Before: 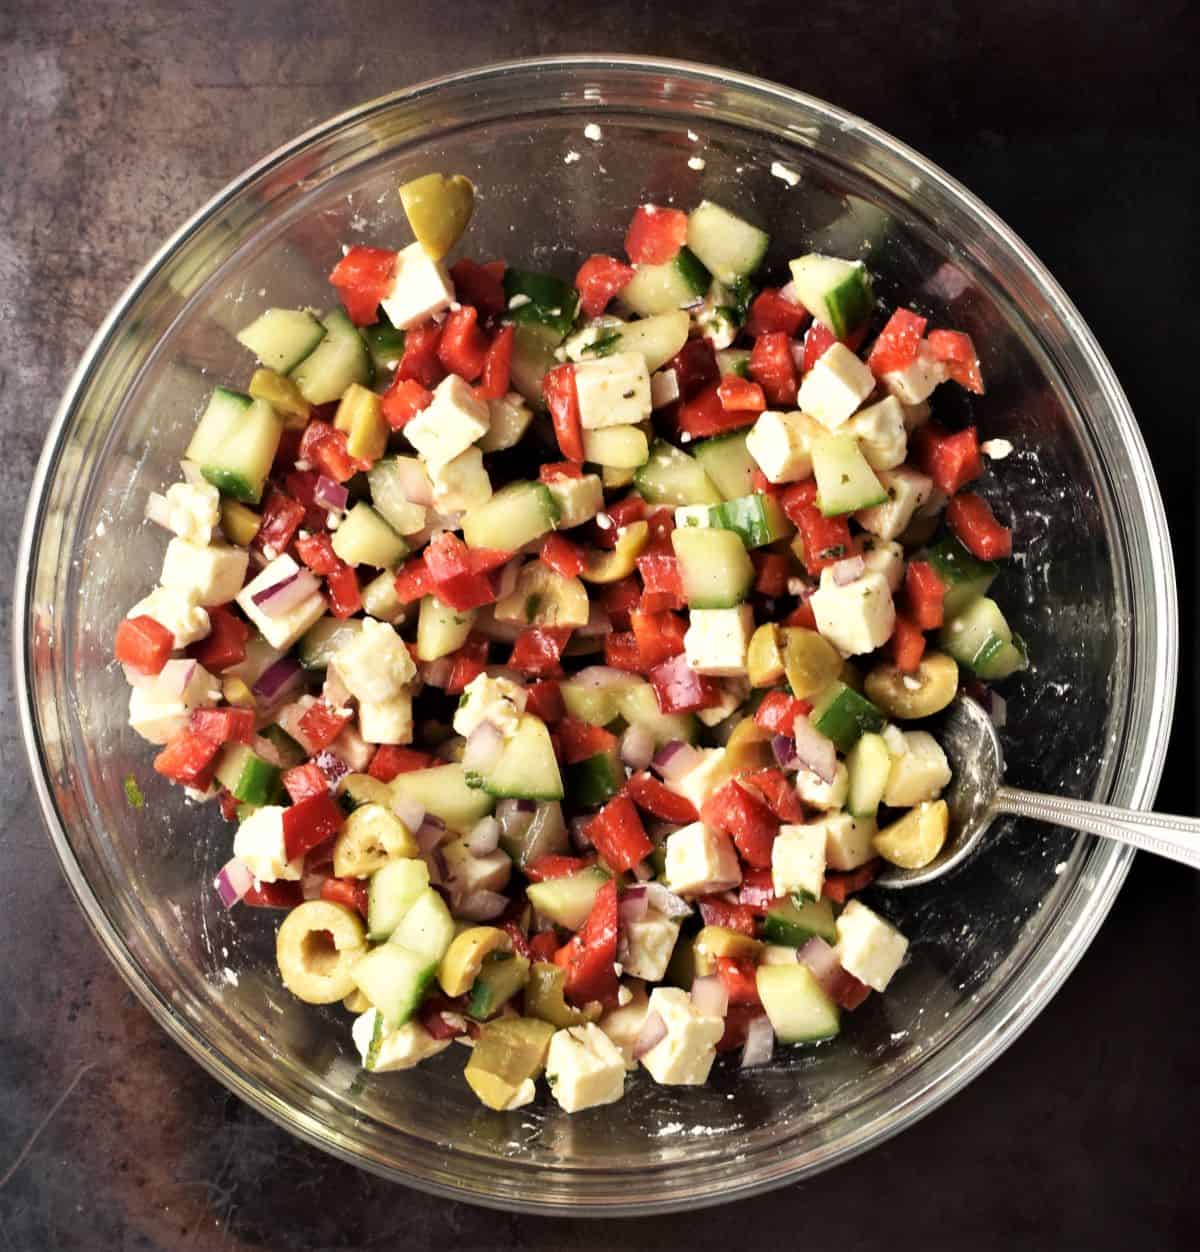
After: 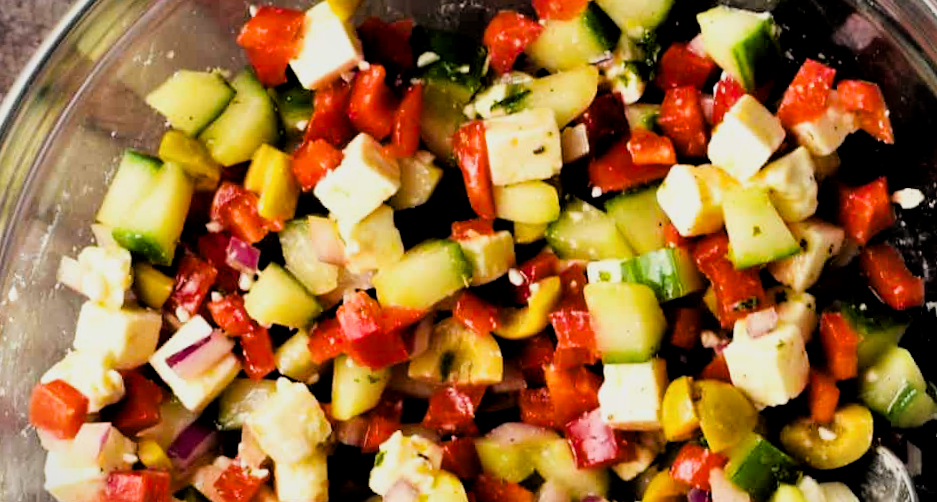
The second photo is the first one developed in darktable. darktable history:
local contrast: mode bilateral grid, contrast 20, coarseness 50, detail 120%, midtone range 0.2
filmic rgb: black relative exposure -5 EV, white relative exposure 3.5 EV, hardness 3.19, contrast 1.2, highlights saturation mix -30%
crop: left 7.036%, top 18.398%, right 14.379%, bottom 40.043%
rotate and perspective: rotation -1°, crop left 0.011, crop right 0.989, crop top 0.025, crop bottom 0.975
vignetting: fall-off start 100%, brightness -0.282, width/height ratio 1.31
color balance rgb: linear chroma grading › global chroma 15%, perceptual saturation grading › global saturation 30%
